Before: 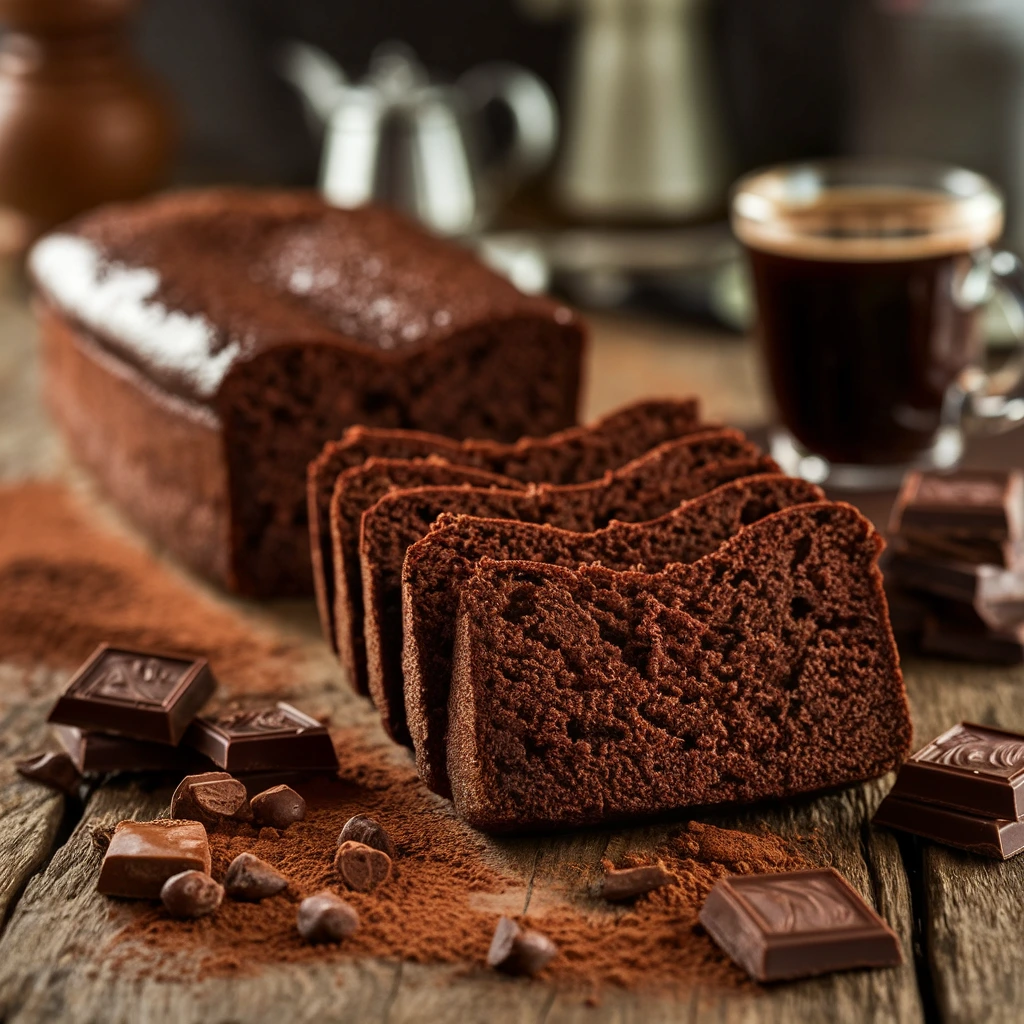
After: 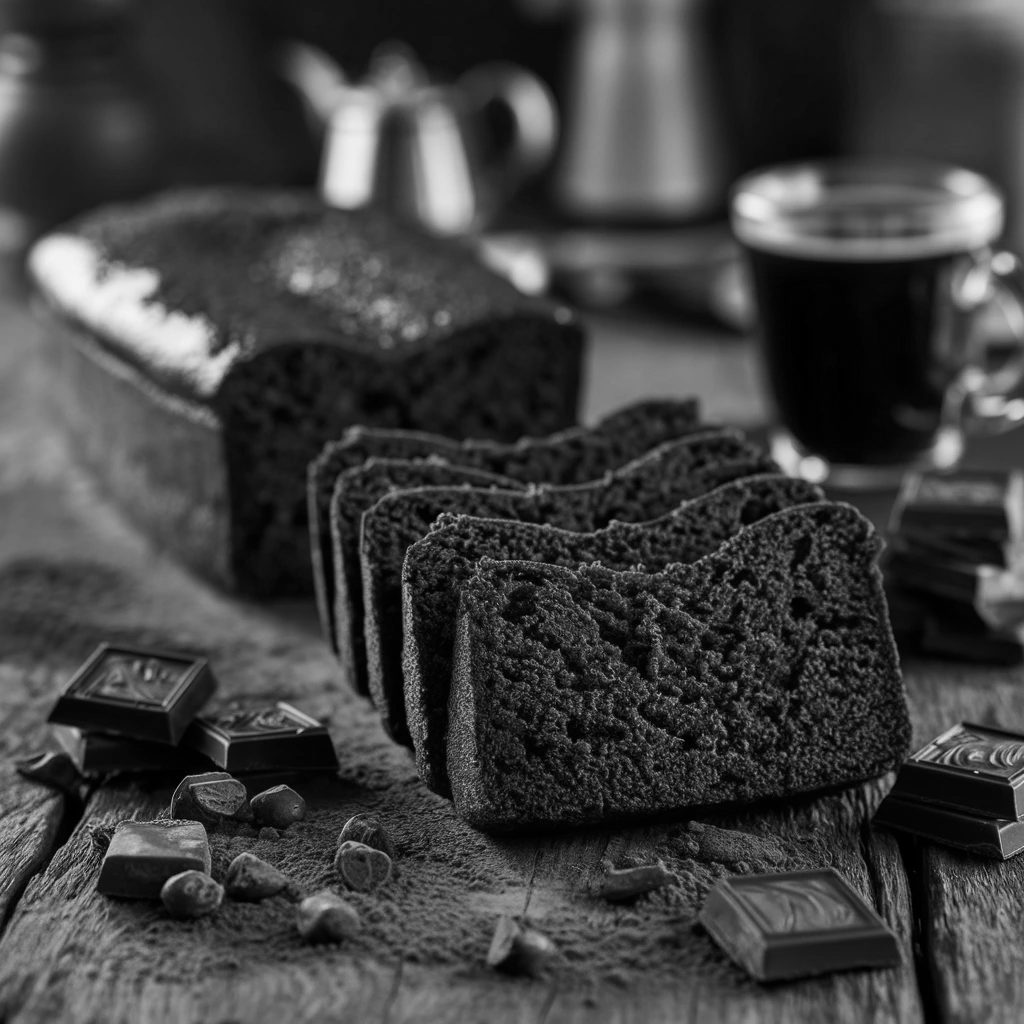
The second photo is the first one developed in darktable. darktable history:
color calibration: output gray [0.21, 0.42, 0.37, 0], gray › normalize channels true, illuminant same as pipeline (D50), adaptation XYZ, x 0.346, y 0.359, gamut compression 0
